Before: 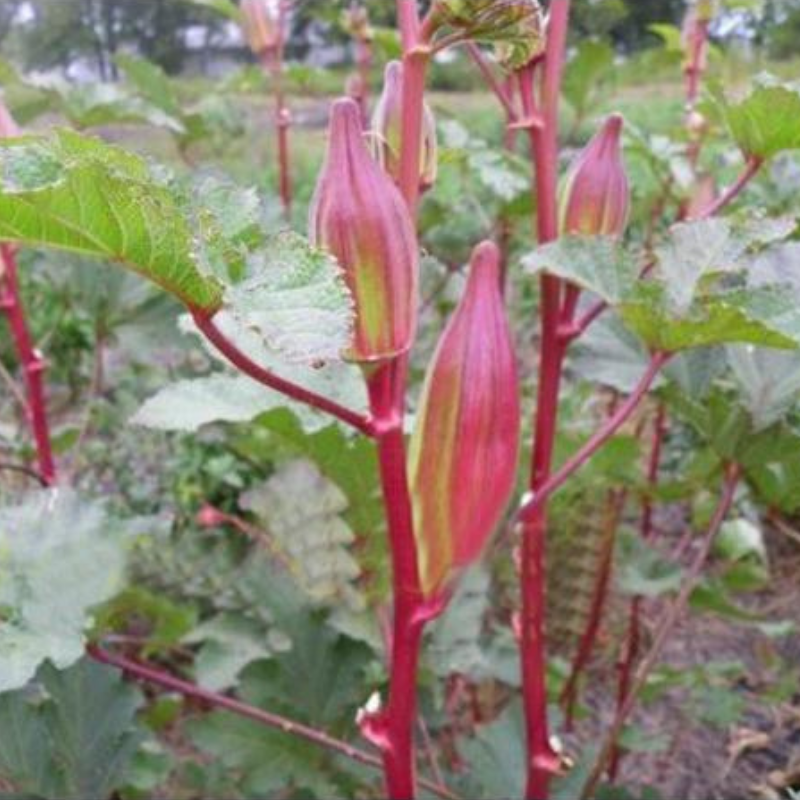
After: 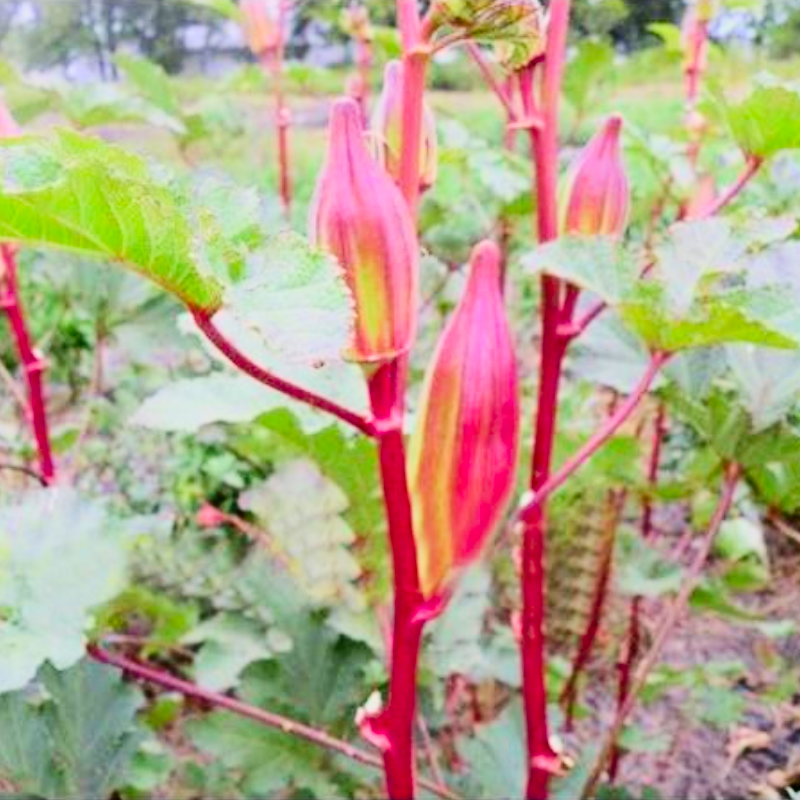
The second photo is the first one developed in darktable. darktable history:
exposure: black level correction 0, exposure 1.4 EV, compensate highlight preservation false
contrast brightness saturation: contrast 0.22, brightness -0.19, saturation 0.24
filmic rgb: black relative exposure -6.15 EV, white relative exposure 6.96 EV, hardness 2.23, color science v6 (2022)
